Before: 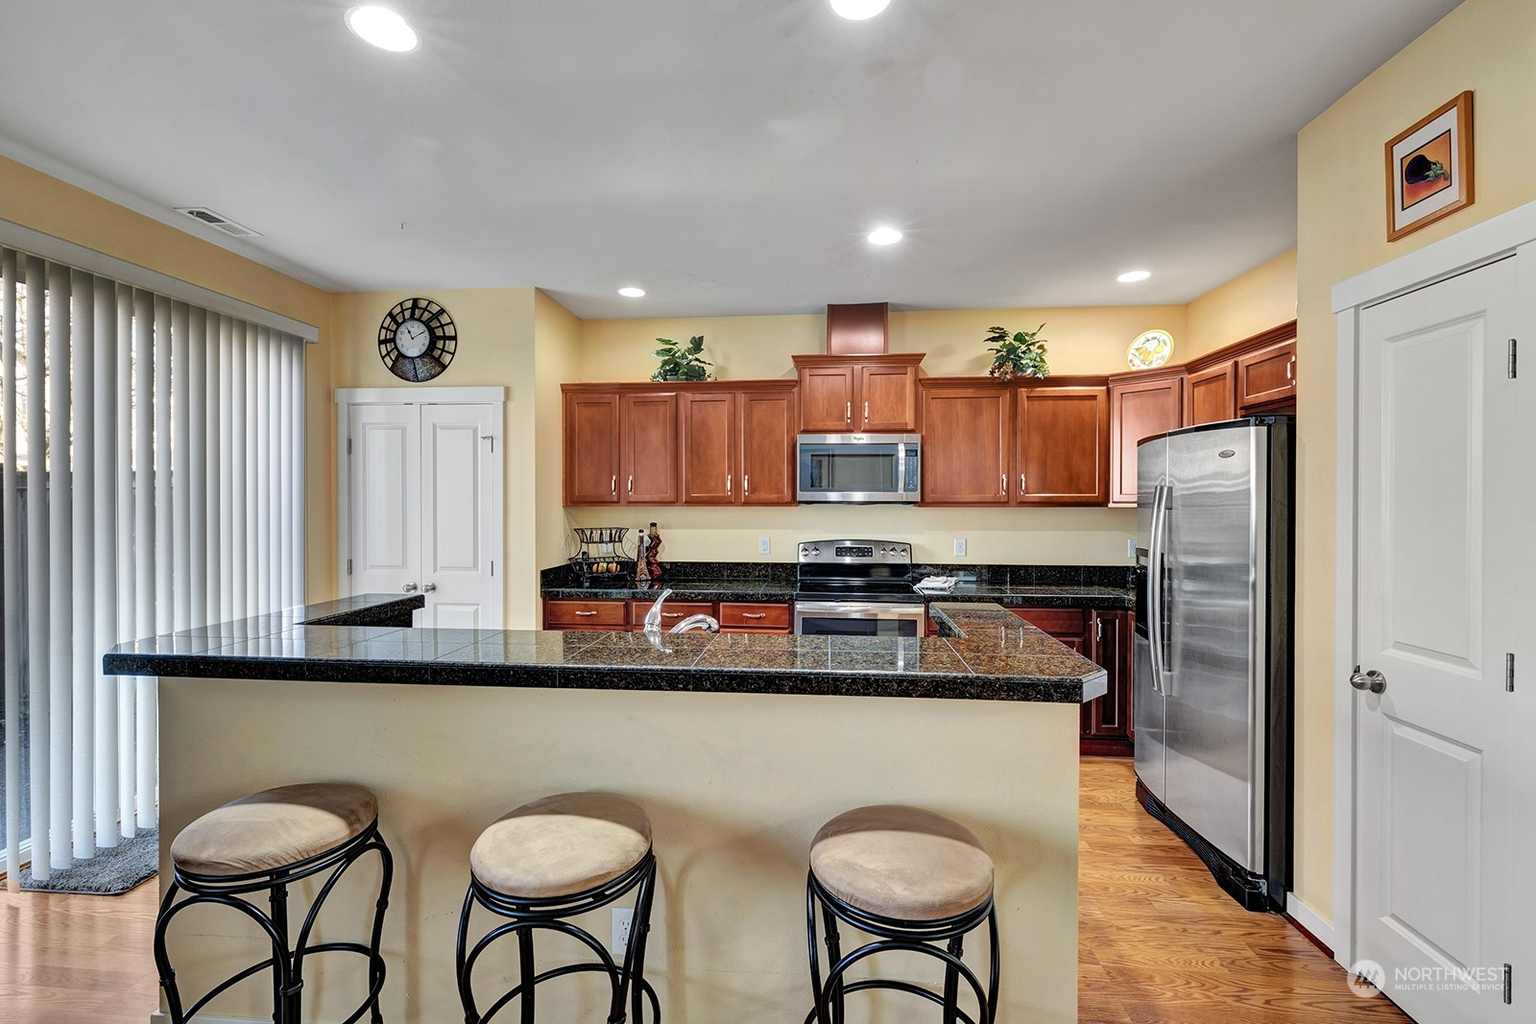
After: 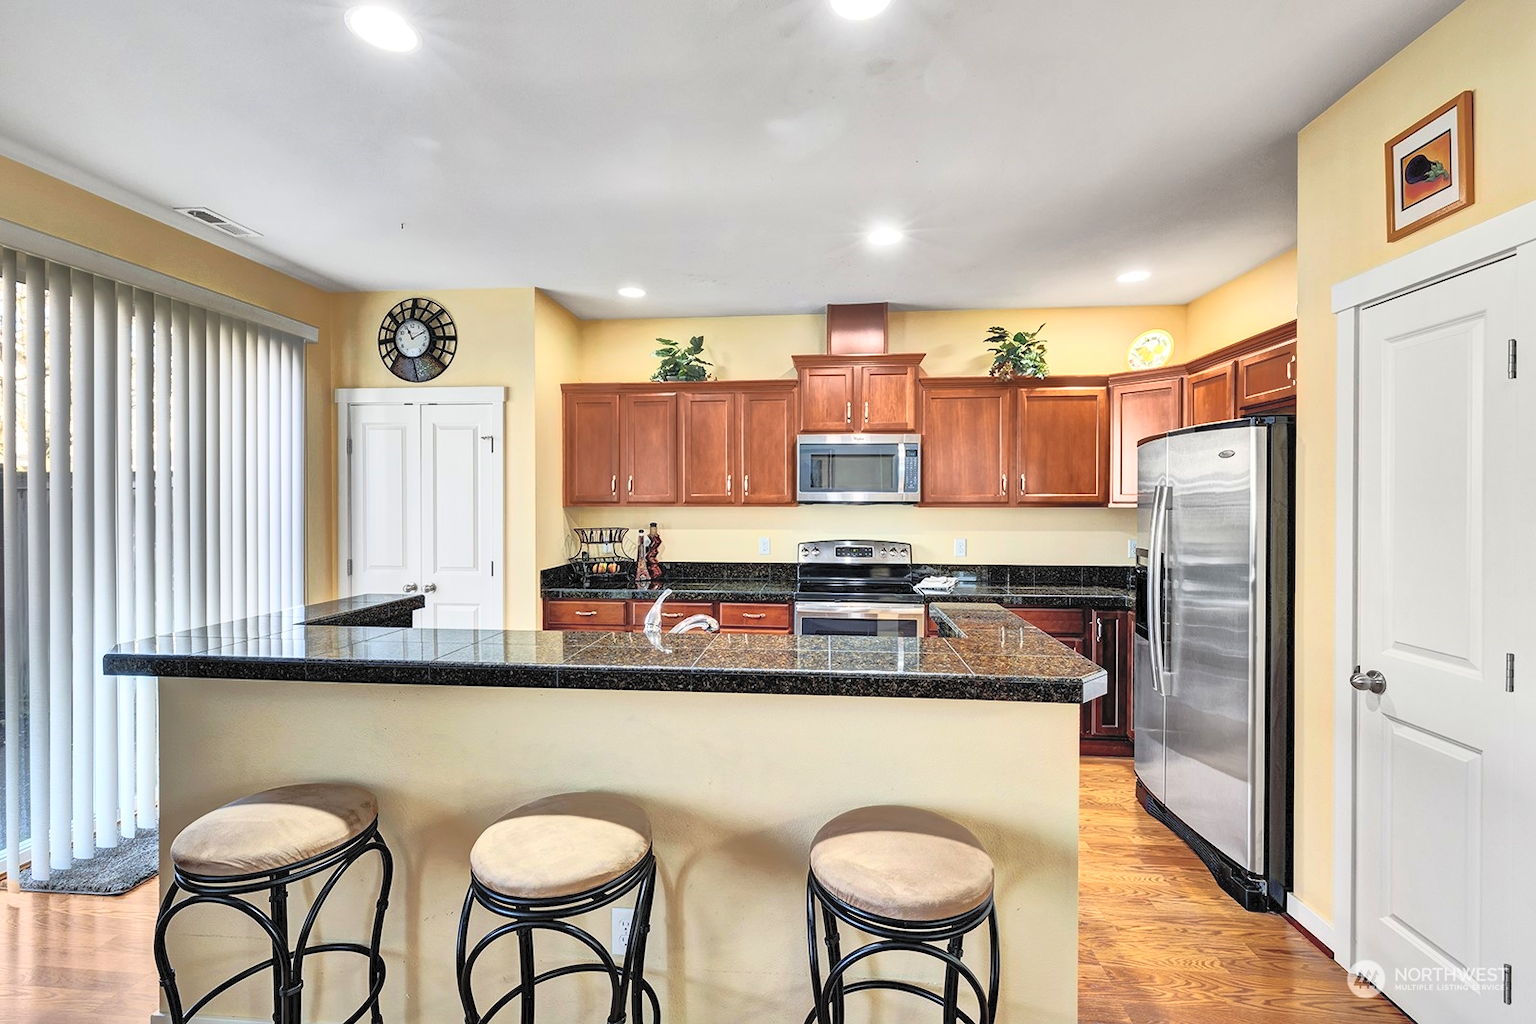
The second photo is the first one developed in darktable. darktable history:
contrast brightness saturation: contrast 0.382, brightness 0.528
shadows and highlights: shadows 40.1, highlights -59.73
